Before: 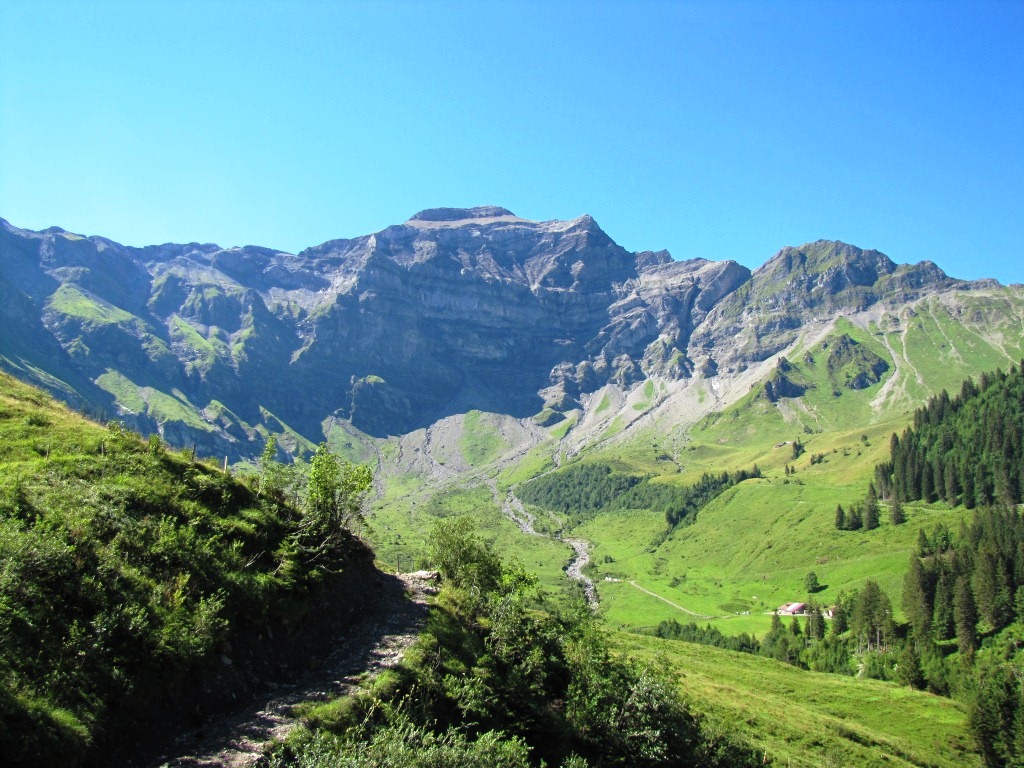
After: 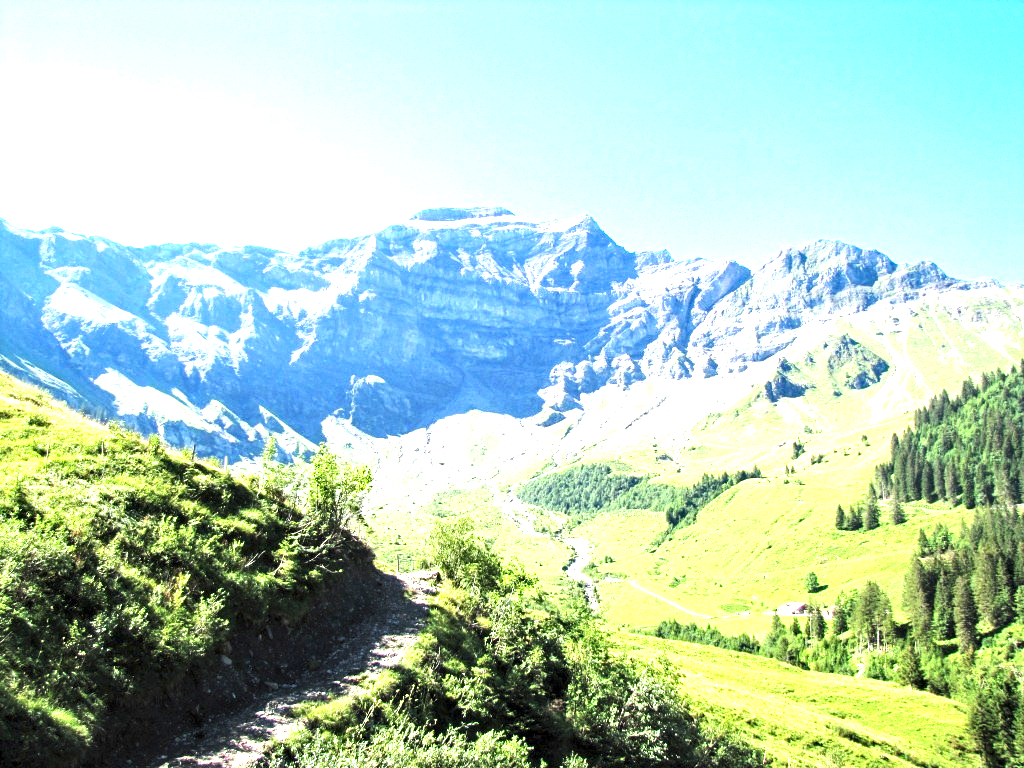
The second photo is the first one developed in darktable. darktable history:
exposure: exposure 2 EV, compensate highlight preservation false
contrast equalizer: y [[0.546, 0.552, 0.554, 0.554, 0.552, 0.546], [0.5 ×6], [0.5 ×6], [0 ×6], [0 ×6]]
